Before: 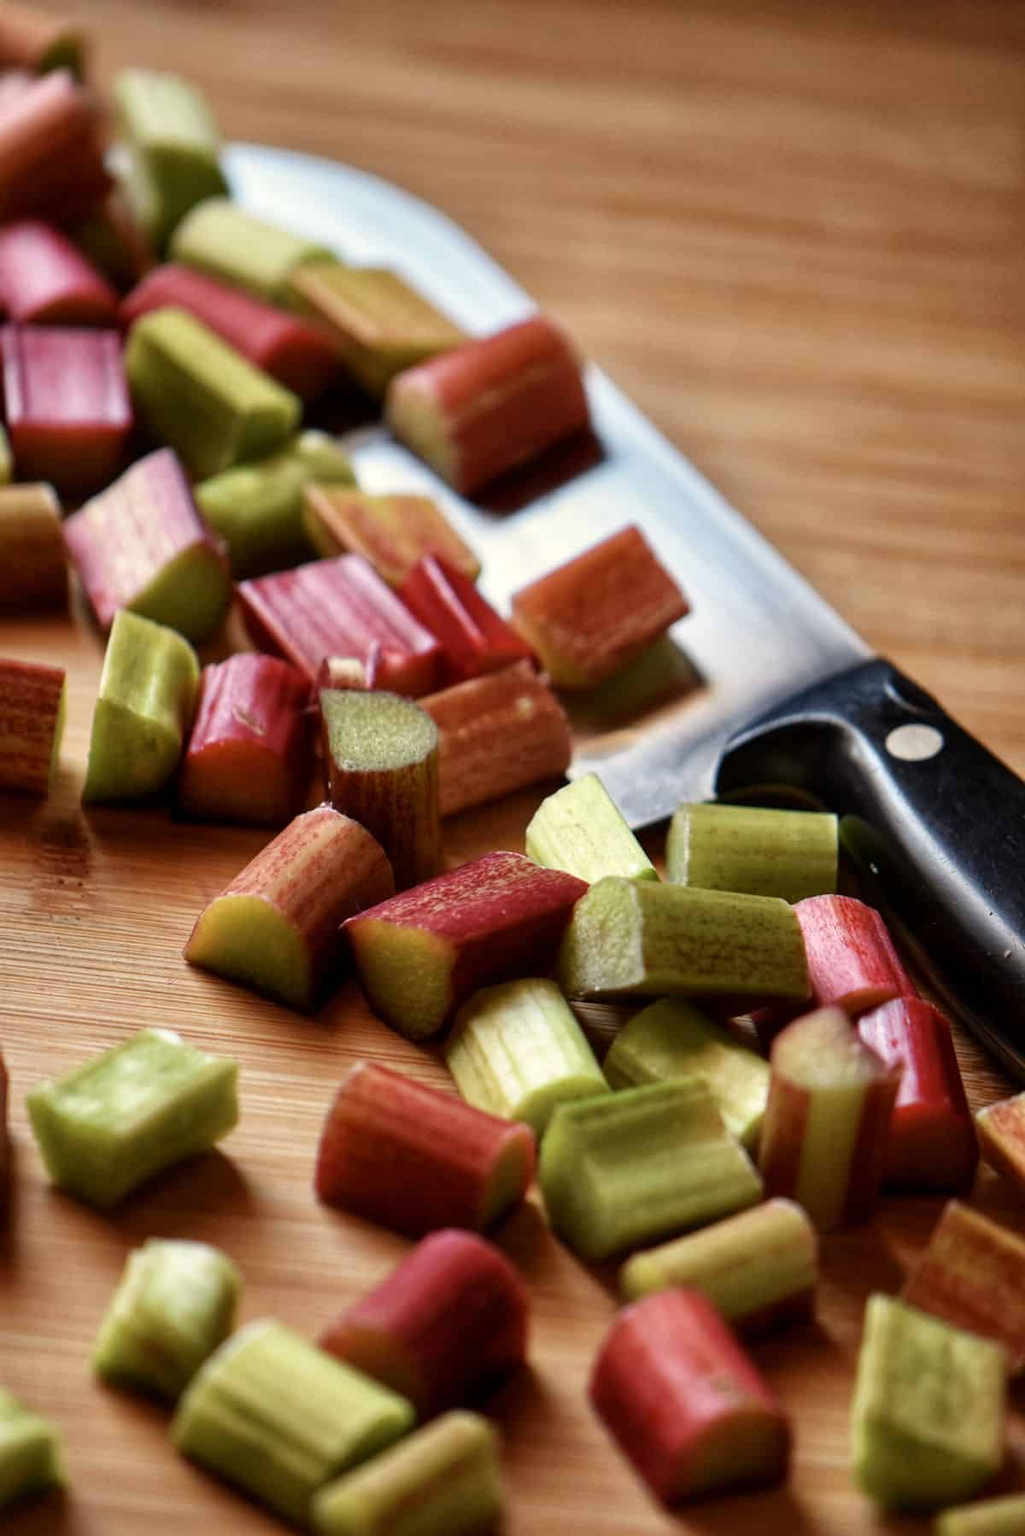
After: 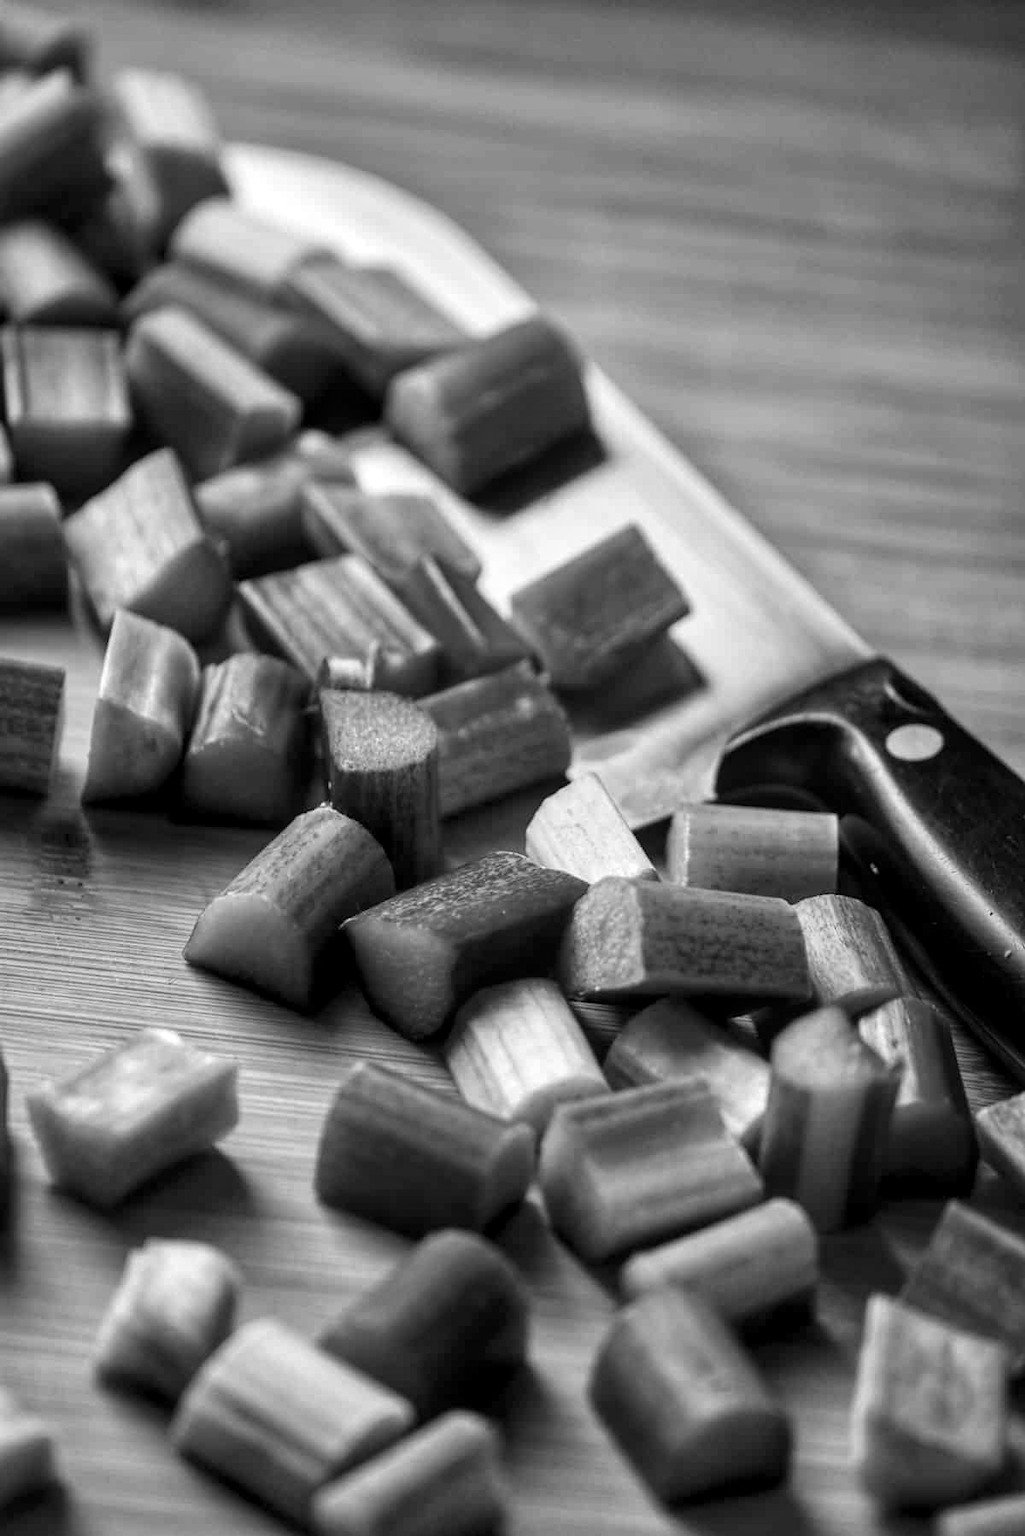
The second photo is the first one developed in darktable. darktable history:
local contrast: on, module defaults
monochrome: size 3.1
white balance: emerald 1
